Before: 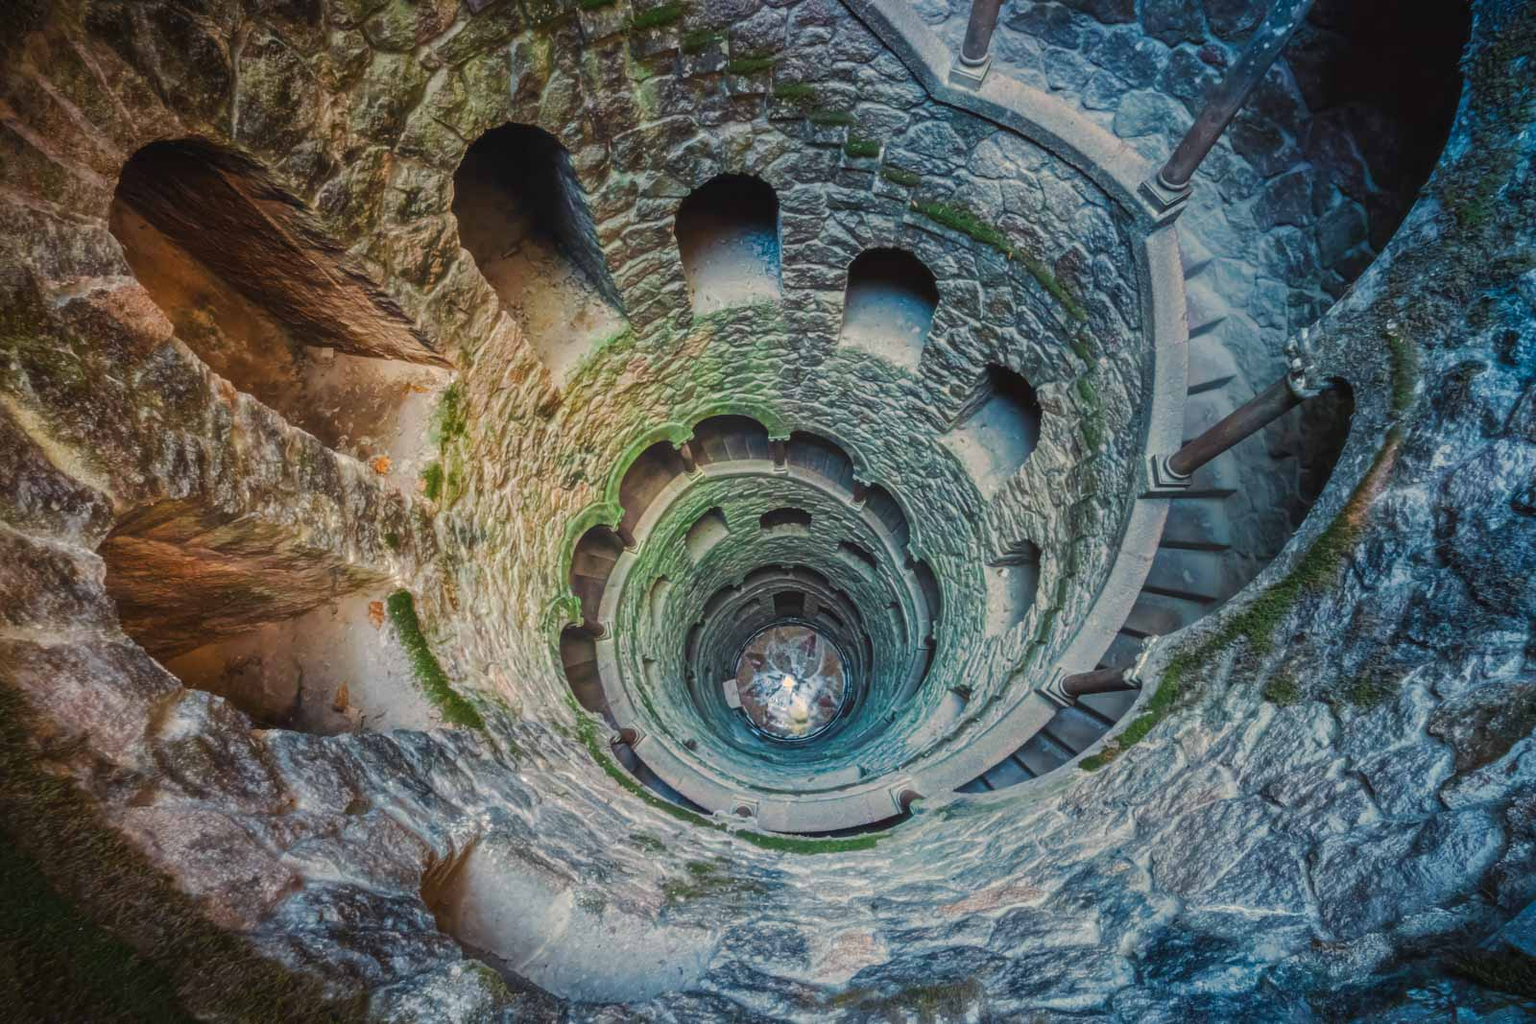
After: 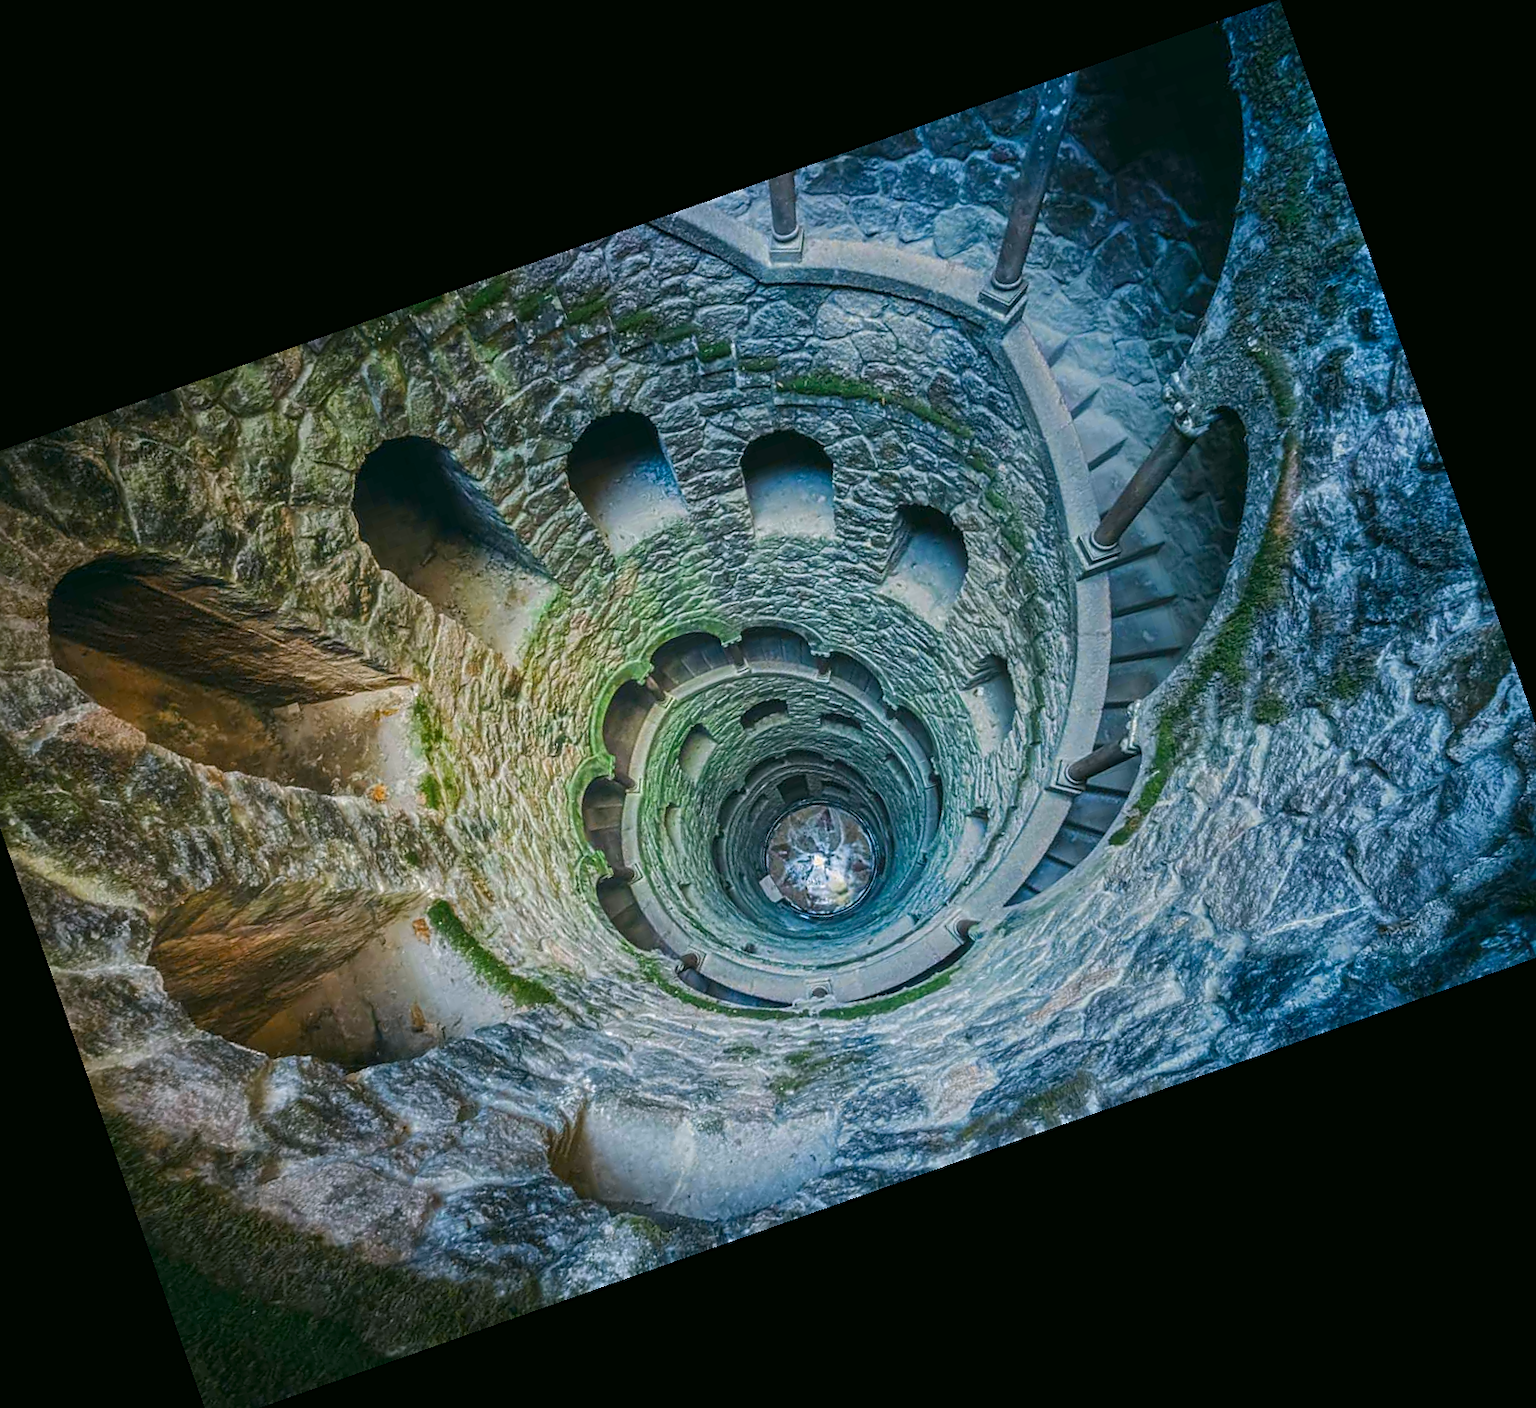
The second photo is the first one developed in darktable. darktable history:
white balance: red 0.948, green 1.02, blue 1.176
crop and rotate: angle 19.43°, left 6.812%, right 4.125%, bottom 1.087%
sharpen: on, module defaults
color correction: highlights a* -0.482, highlights b* 9.48, shadows a* -9.48, shadows b* 0.803
